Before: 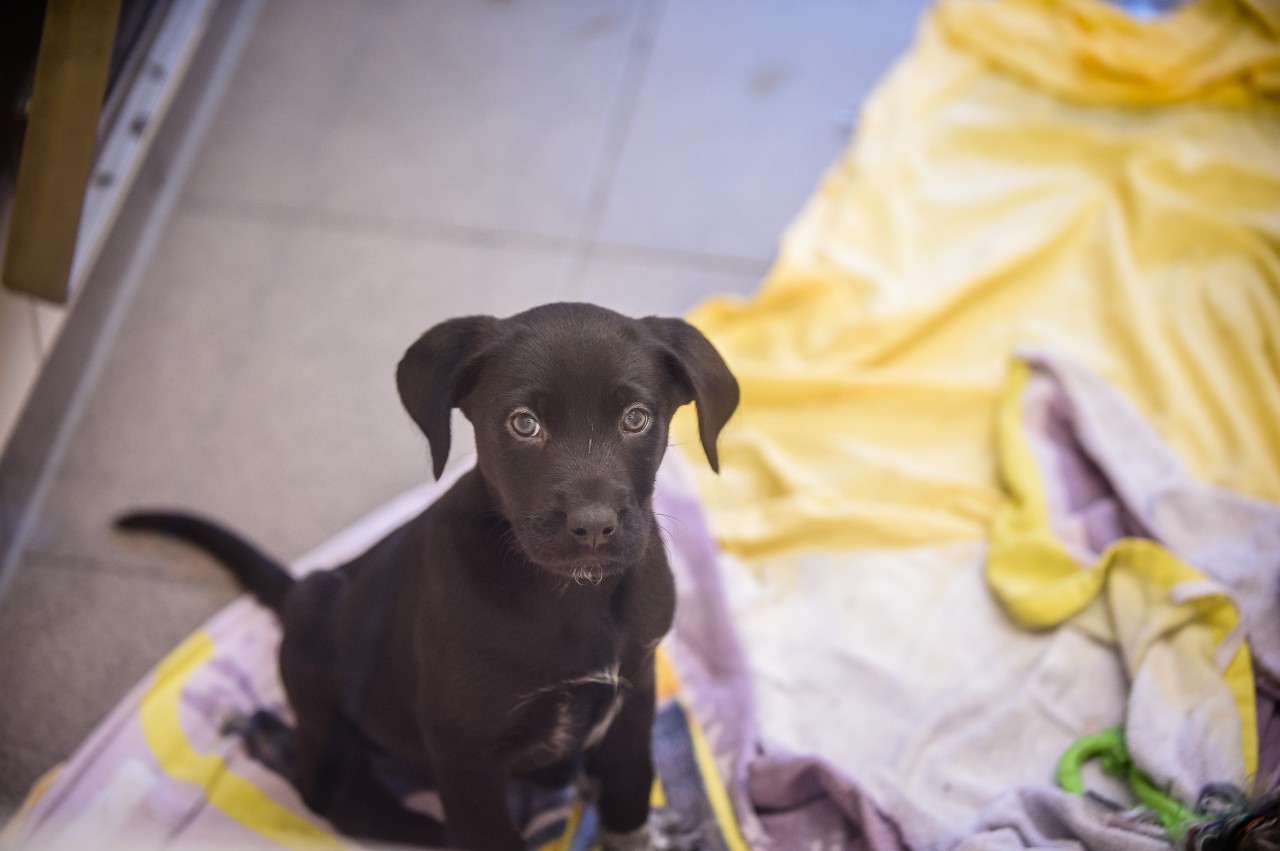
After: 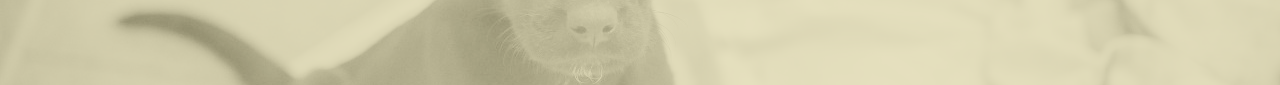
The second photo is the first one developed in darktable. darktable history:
color balance rgb: contrast -30%
filmic rgb: black relative exposure -4.42 EV, white relative exposure 6.58 EV, hardness 1.85, contrast 0.5
colorize: hue 43.2°, saturation 40%, version 1
crop and rotate: top 59.084%, bottom 30.916%
exposure: compensate highlight preservation false
